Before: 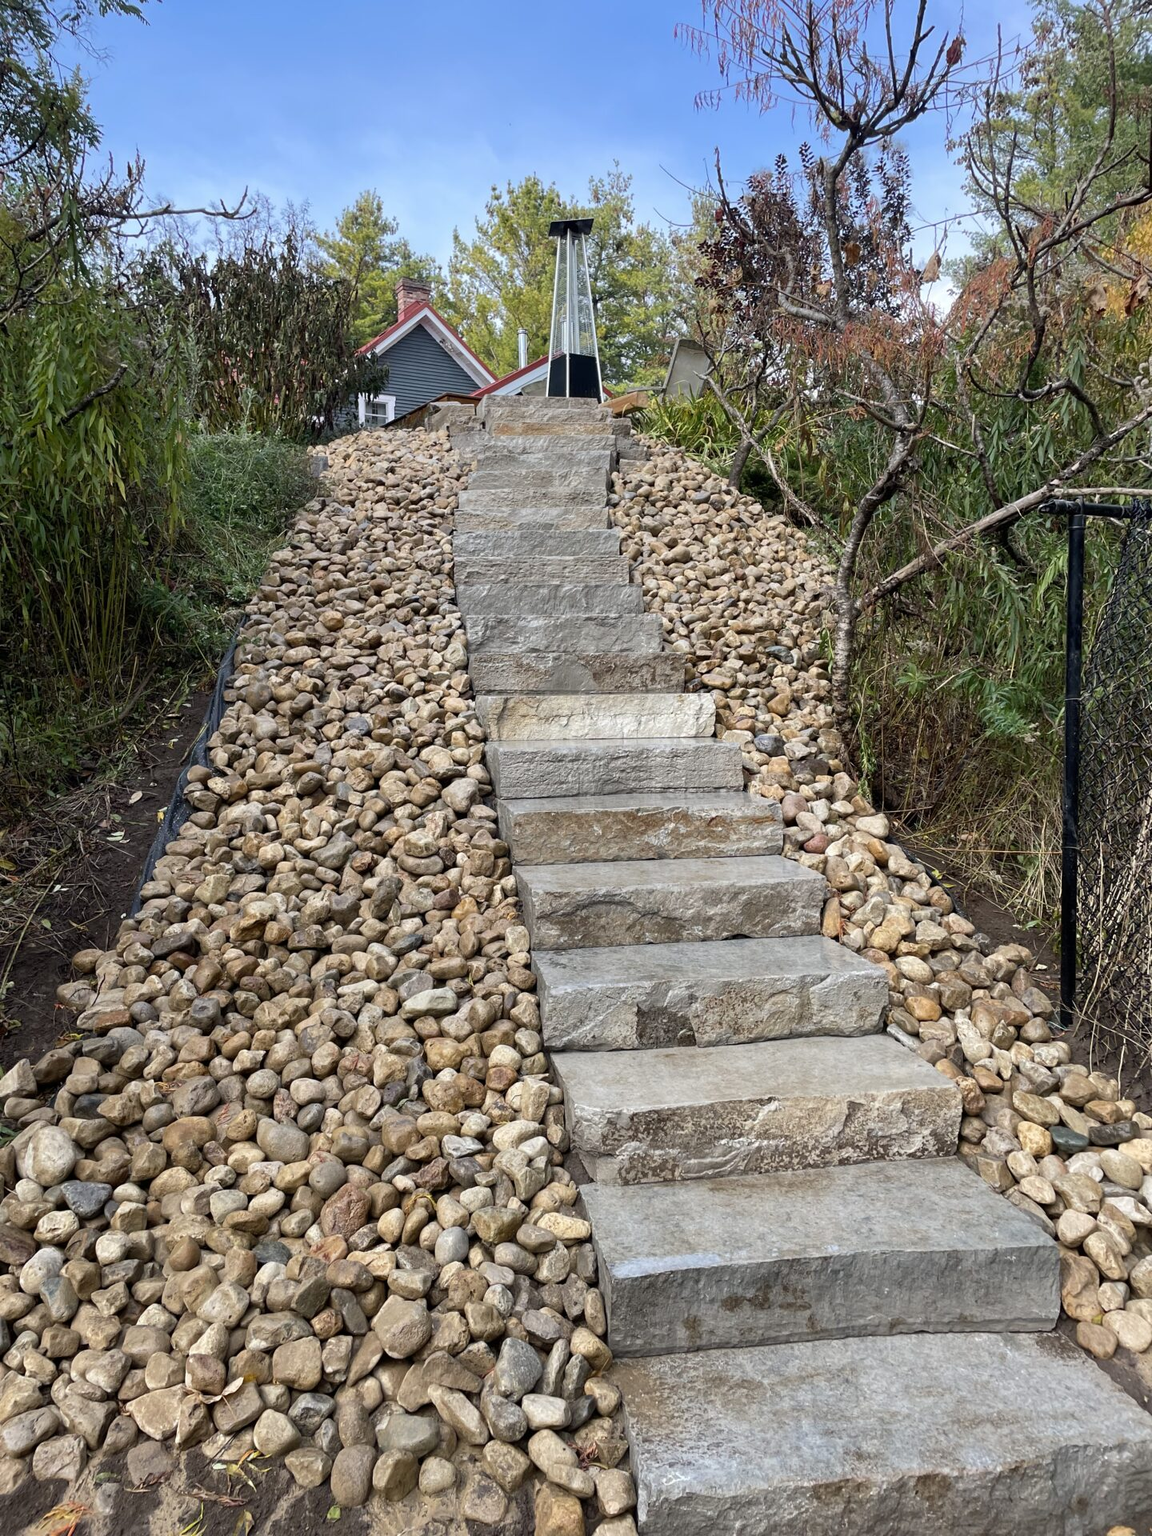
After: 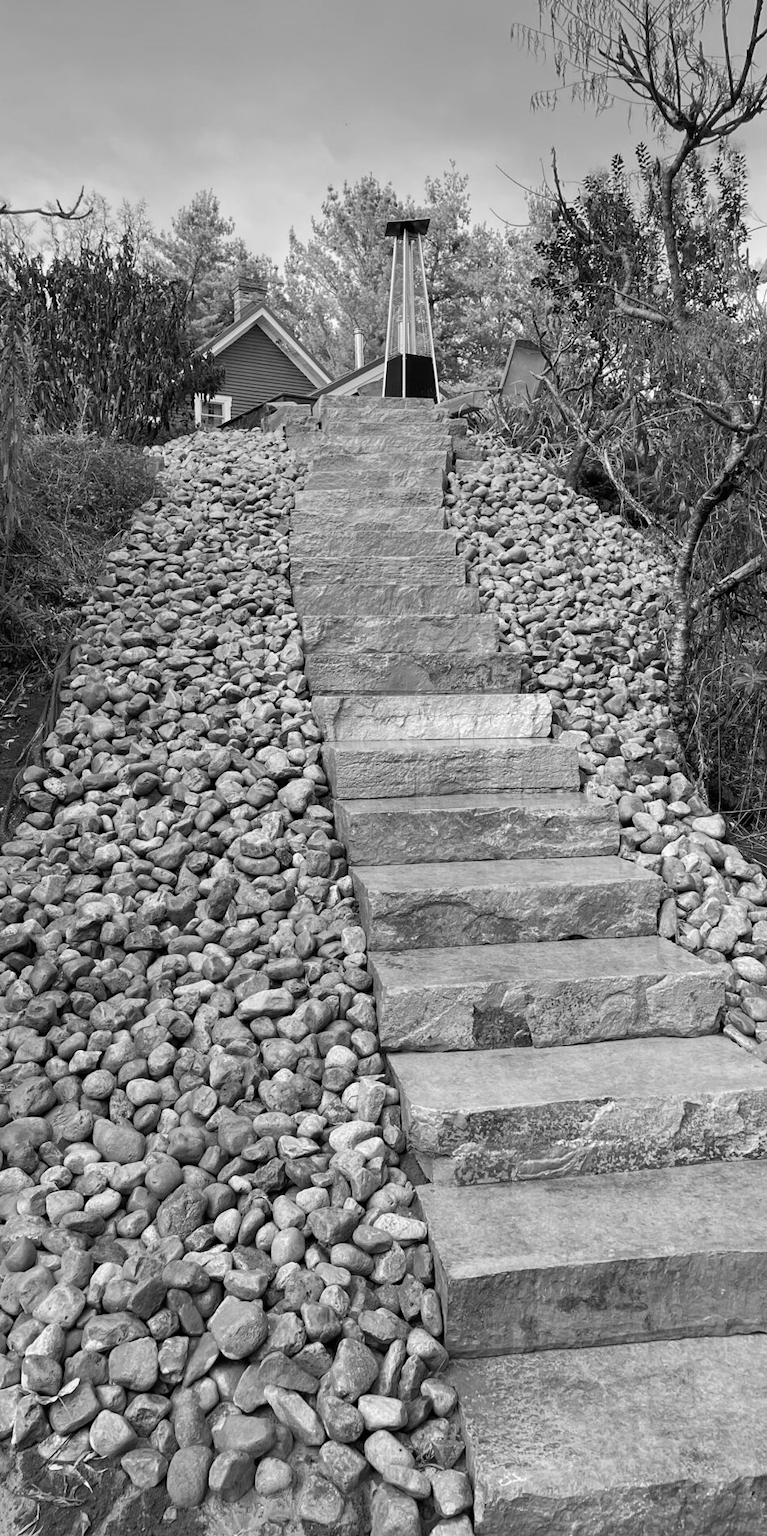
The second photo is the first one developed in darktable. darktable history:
monochrome: on, module defaults
crop and rotate: left 14.292%, right 19.041%
white balance: emerald 1
